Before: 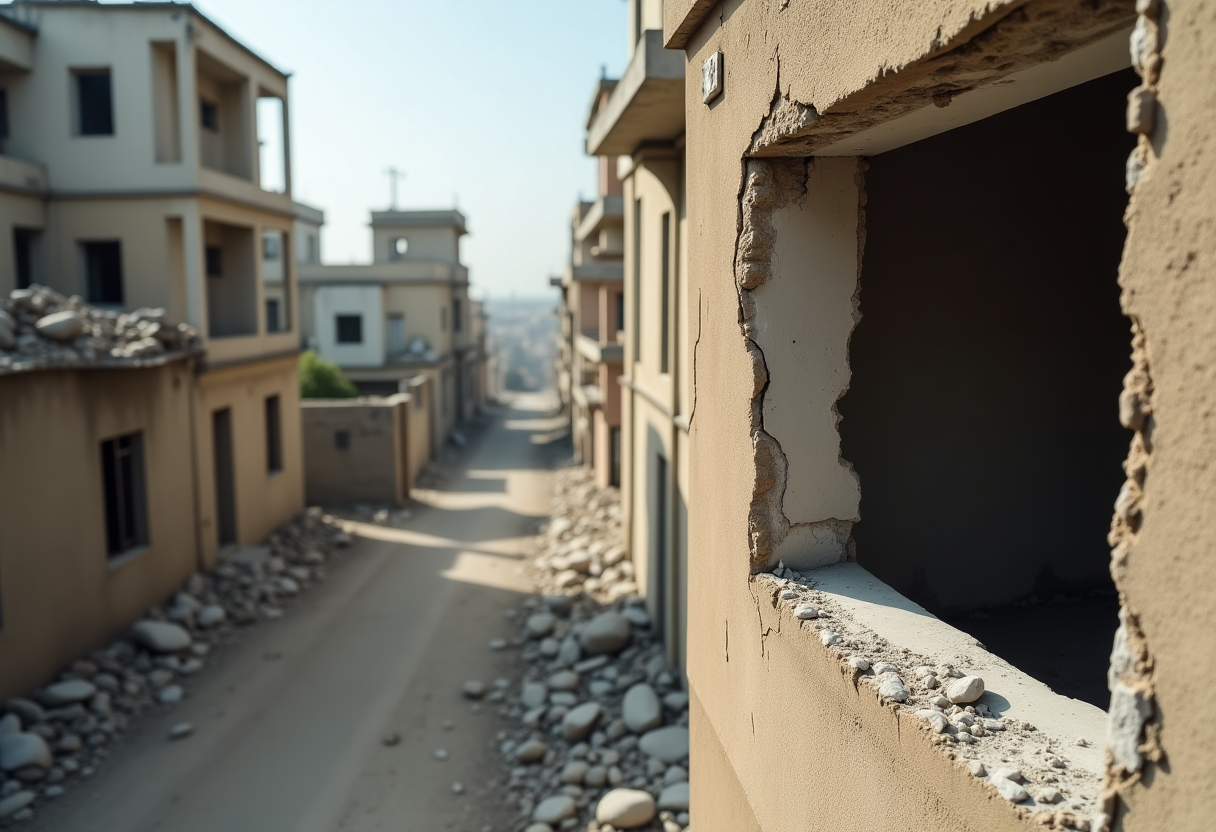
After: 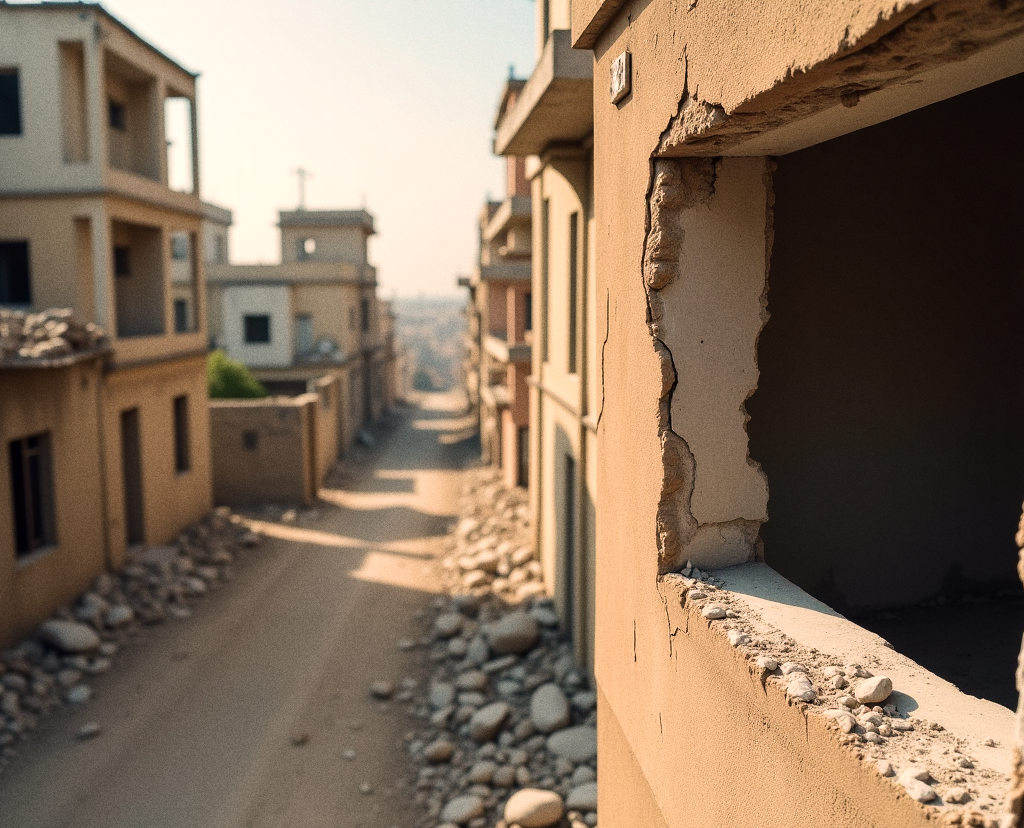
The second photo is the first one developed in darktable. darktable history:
crop: left 7.598%, right 7.873%
velvia: on, module defaults
grain: coarseness 0.47 ISO
white balance: red 1.127, blue 0.943
